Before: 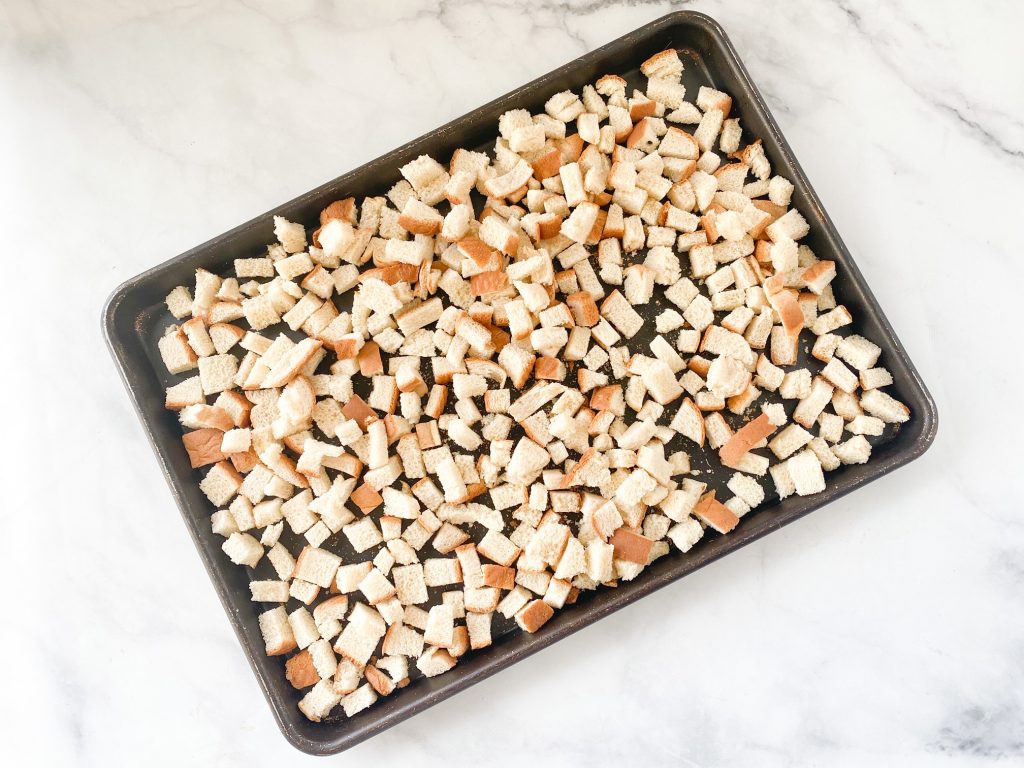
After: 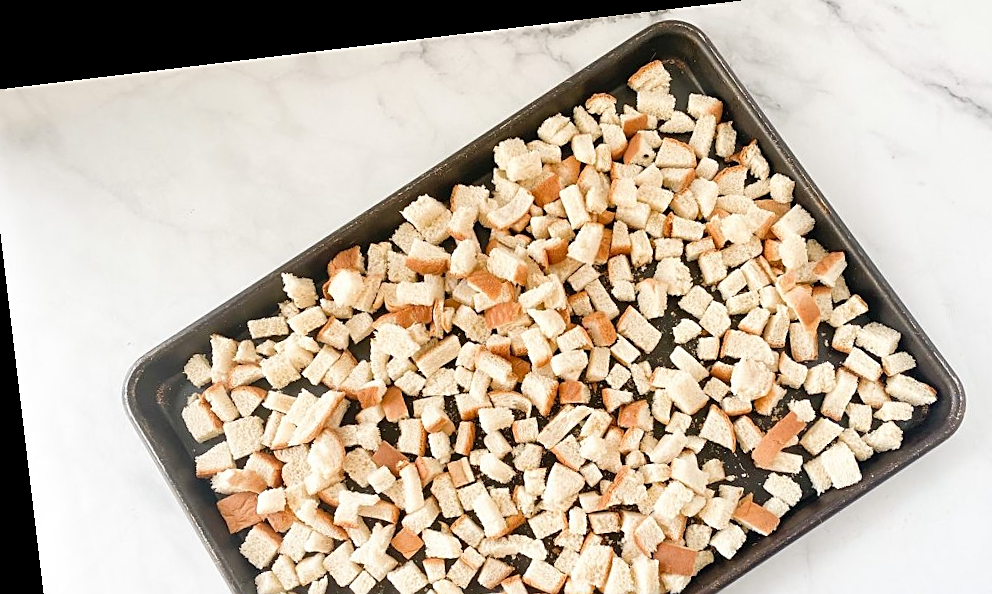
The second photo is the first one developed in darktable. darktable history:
rotate and perspective: rotation -6.83°, automatic cropping off
sharpen: on, module defaults
crop: left 1.509%, top 3.452%, right 7.696%, bottom 28.452%
